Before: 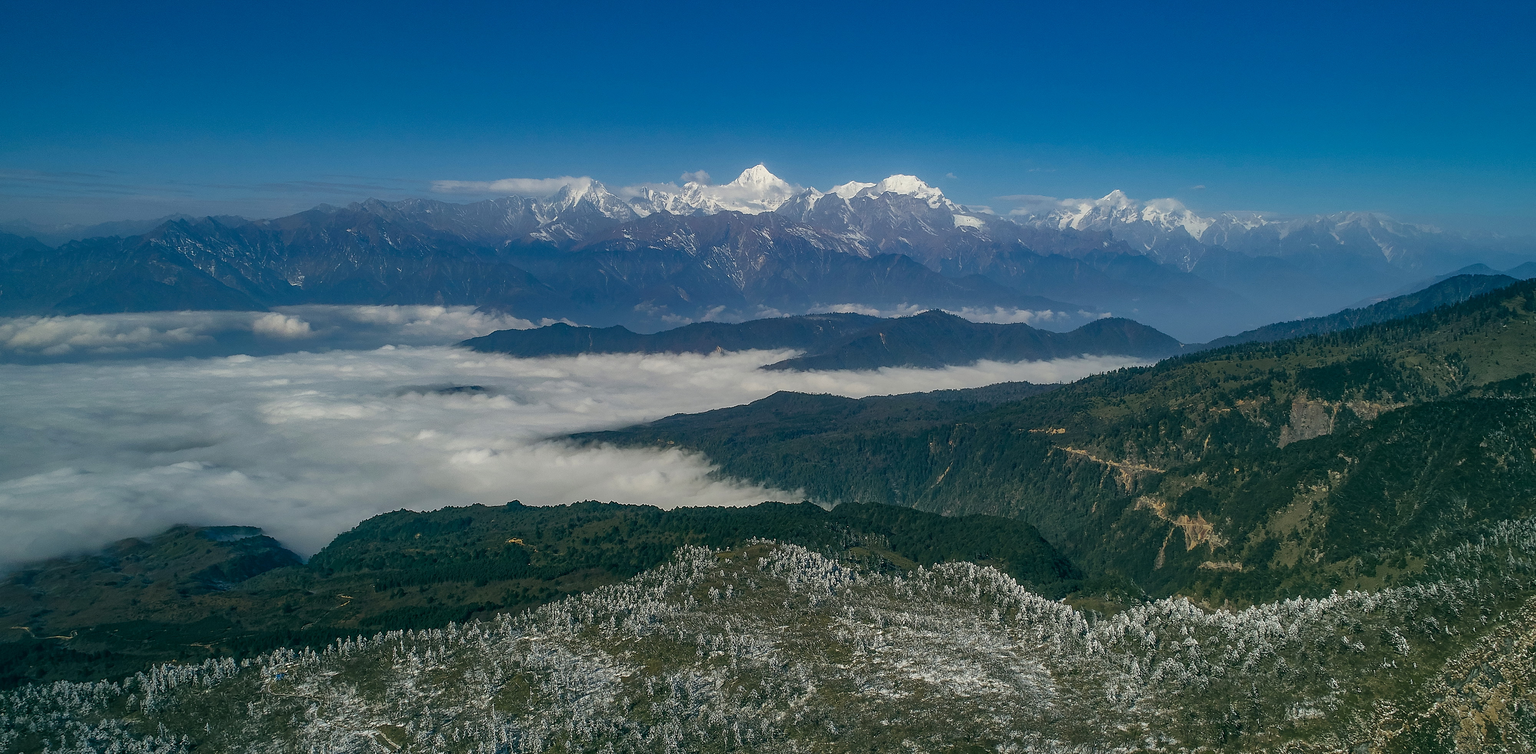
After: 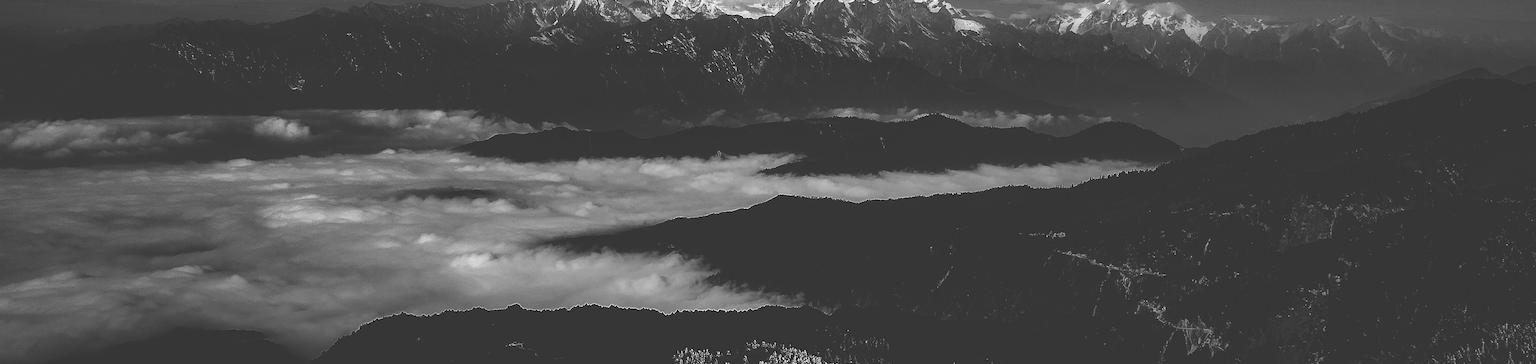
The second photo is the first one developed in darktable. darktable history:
base curve: curves: ch0 [(0, 0.036) (0.083, 0.04) (0.804, 1)], preserve colors none
monochrome: a -4.13, b 5.16, size 1
crop and rotate: top 26.056%, bottom 25.543%
